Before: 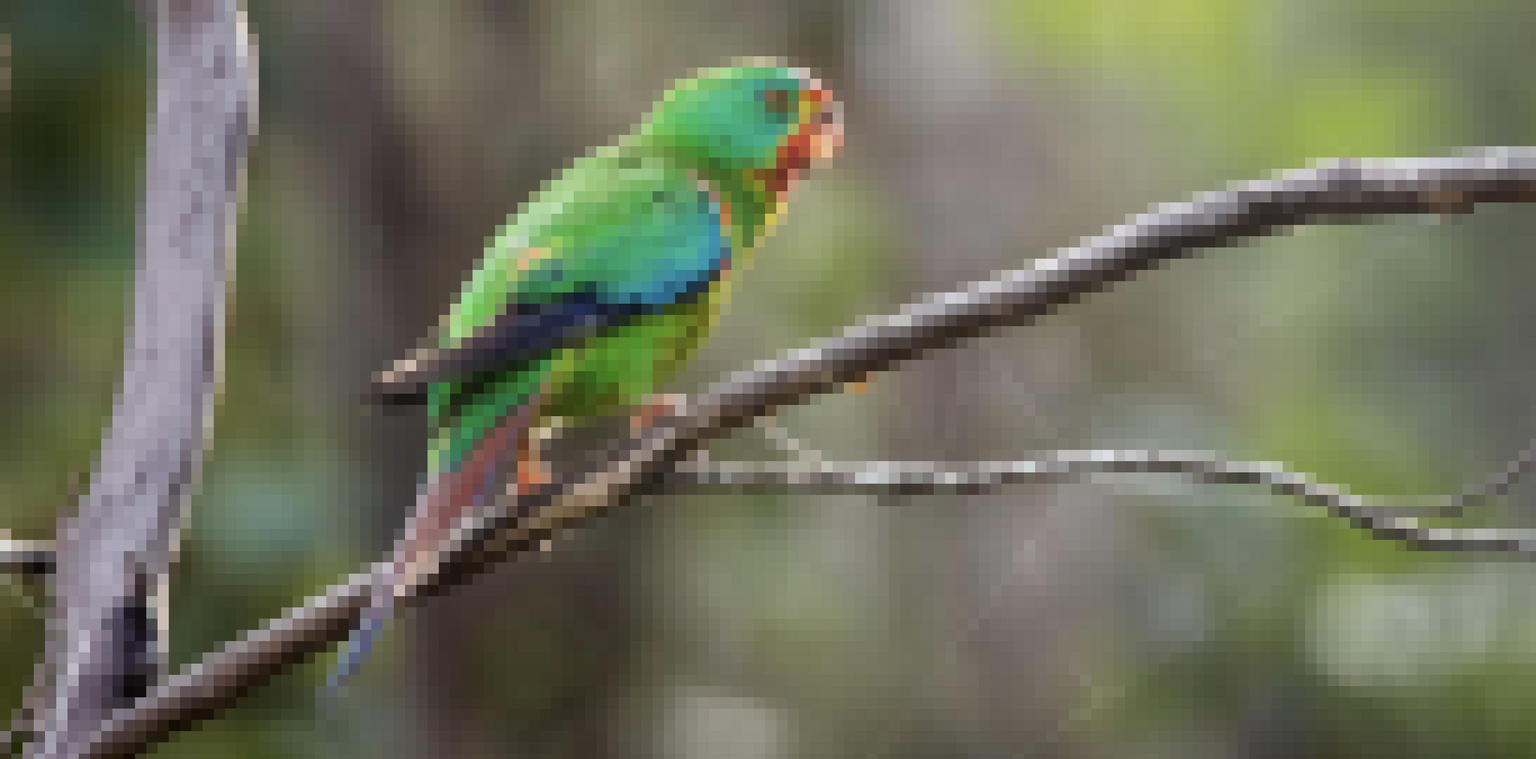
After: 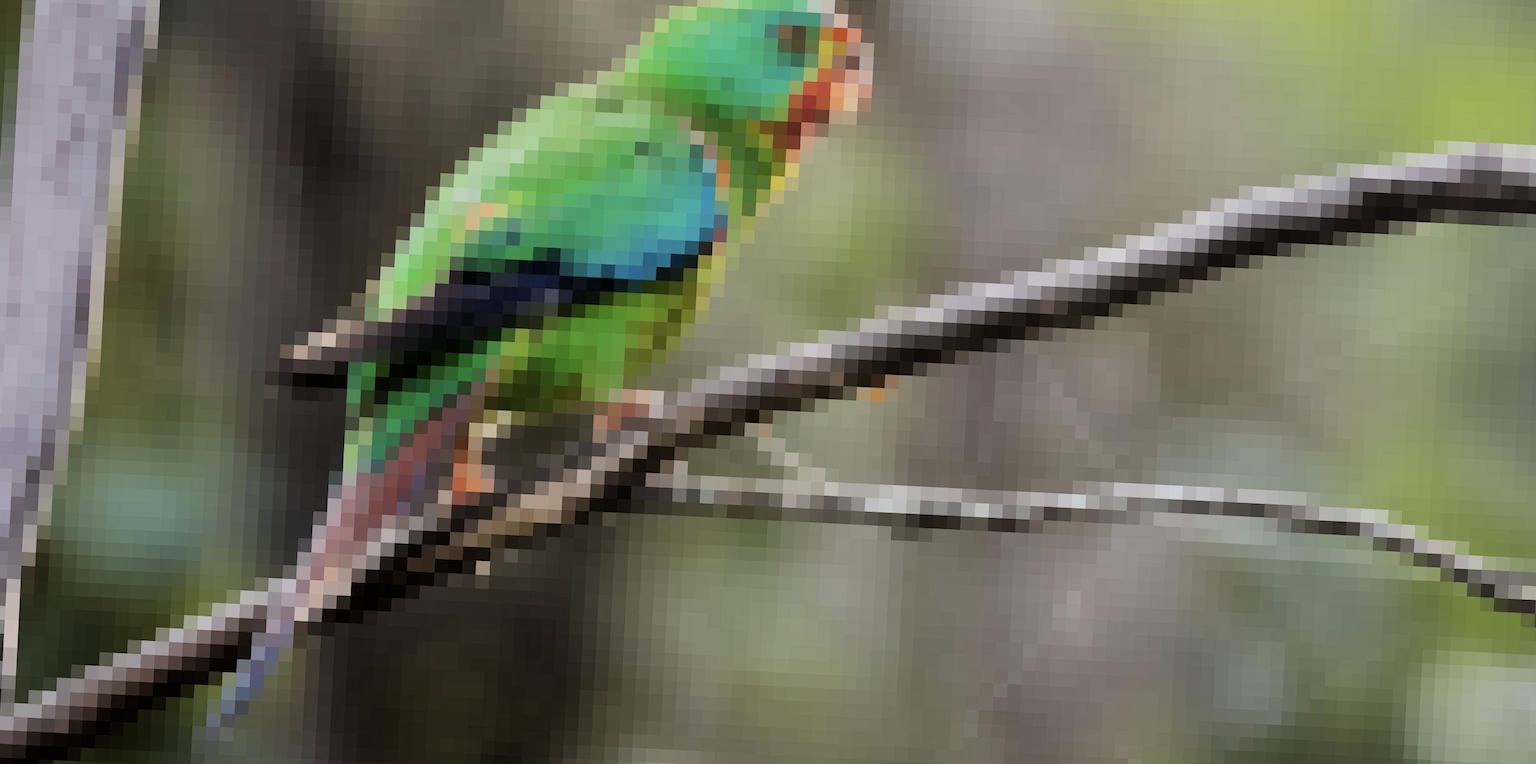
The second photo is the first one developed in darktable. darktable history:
filmic rgb: black relative exposure -7.5 EV, white relative exposure 5 EV, hardness 3.32, contrast 1.298
crop and rotate: angle -2.86°, left 5.286%, top 5.219%, right 4.781%, bottom 4.165%
